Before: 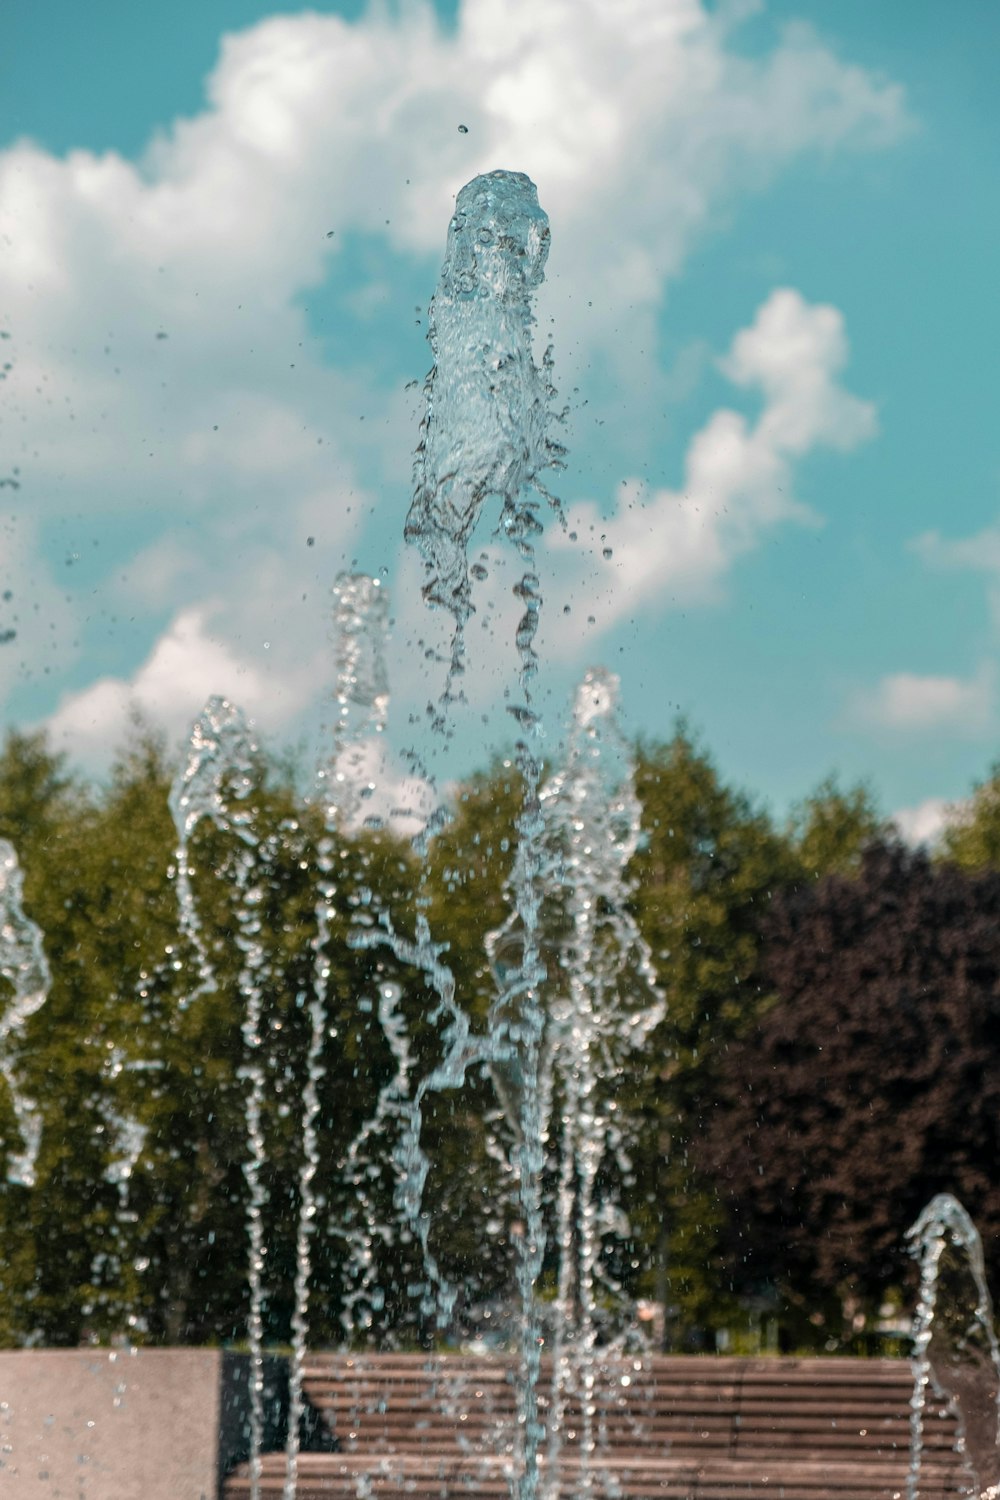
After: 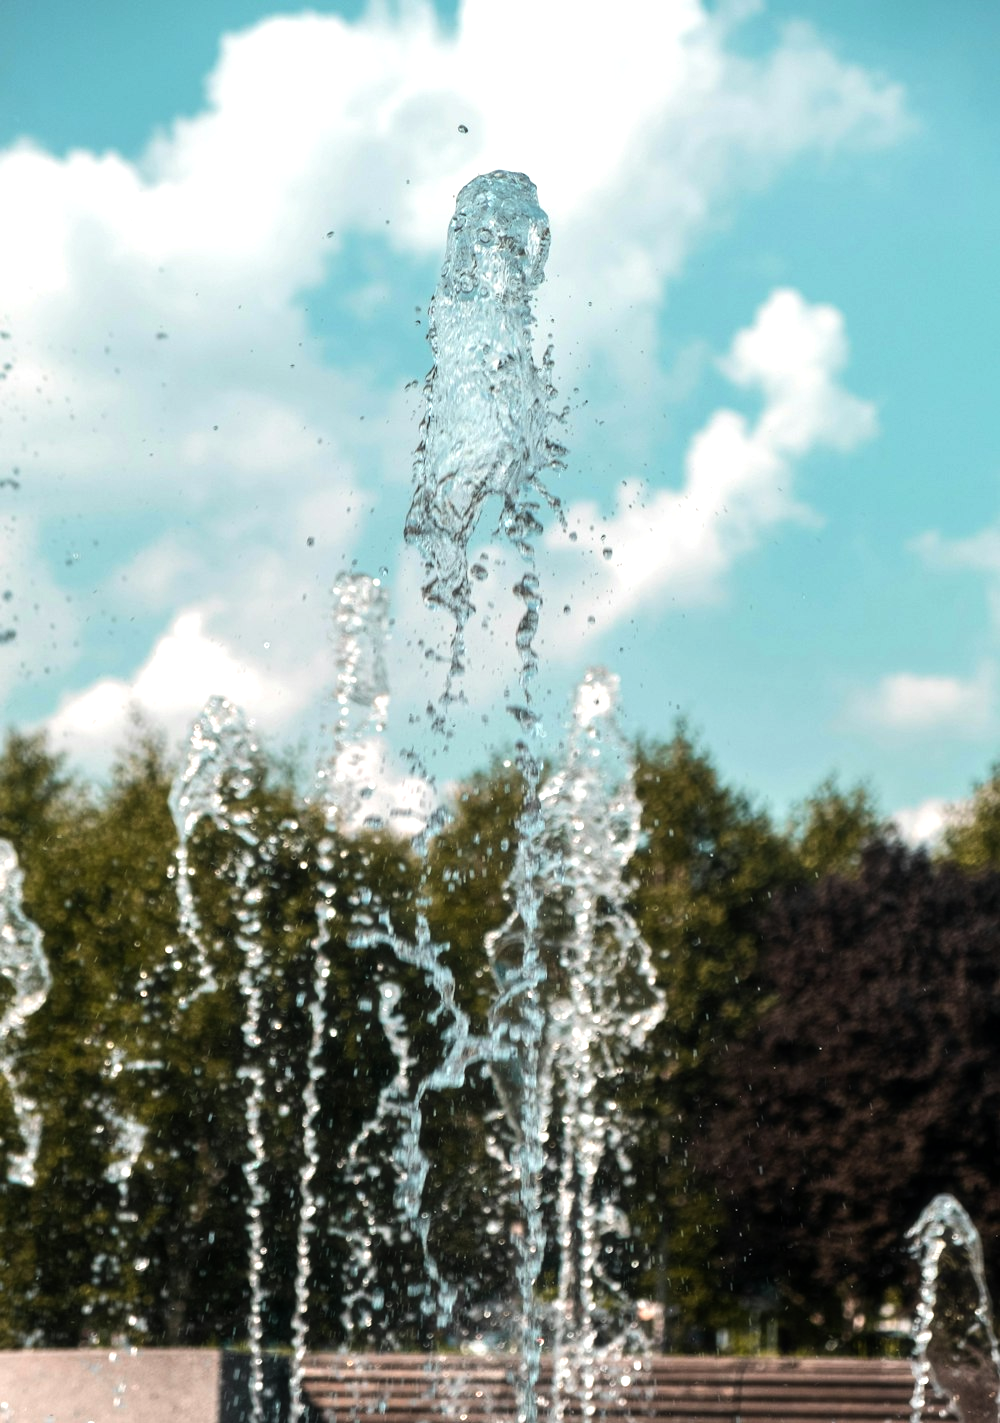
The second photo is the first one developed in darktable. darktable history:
crop and rotate: top 0%, bottom 5.097%
tone equalizer: -8 EV -0.75 EV, -7 EV -0.7 EV, -6 EV -0.6 EV, -5 EV -0.4 EV, -3 EV 0.4 EV, -2 EV 0.6 EV, -1 EV 0.7 EV, +0 EV 0.75 EV, edges refinement/feathering 500, mask exposure compensation -1.57 EV, preserve details no
haze removal: strength -0.1, adaptive false
